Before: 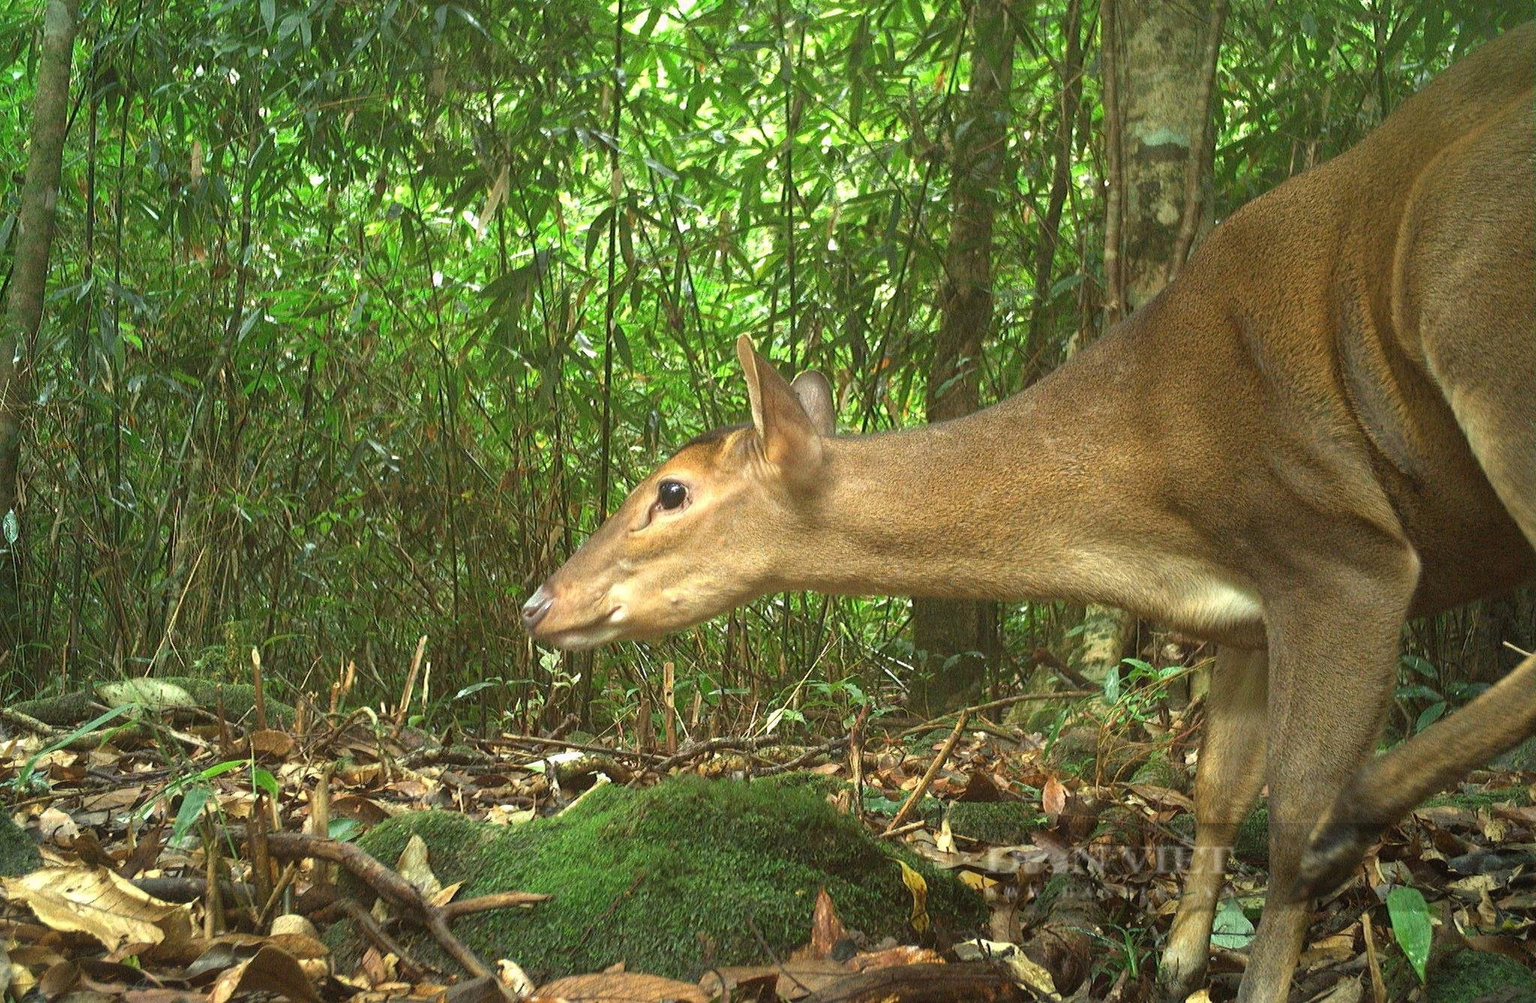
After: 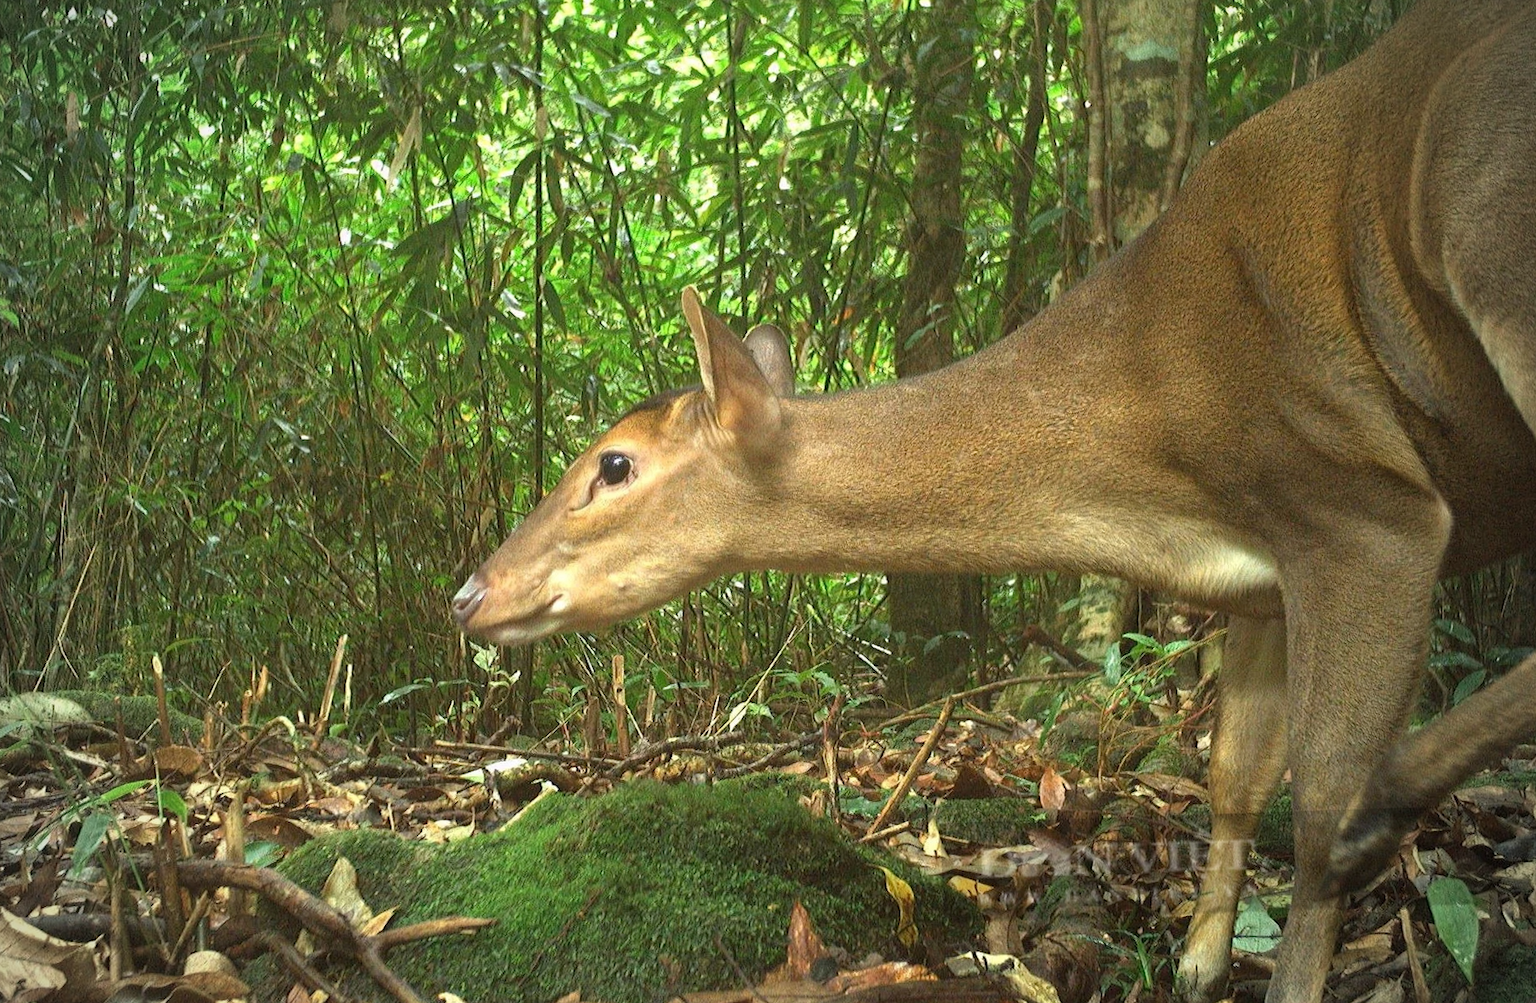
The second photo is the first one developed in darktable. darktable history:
crop and rotate: angle 1.96°, left 5.673%, top 5.673%
vignetting: on, module defaults
